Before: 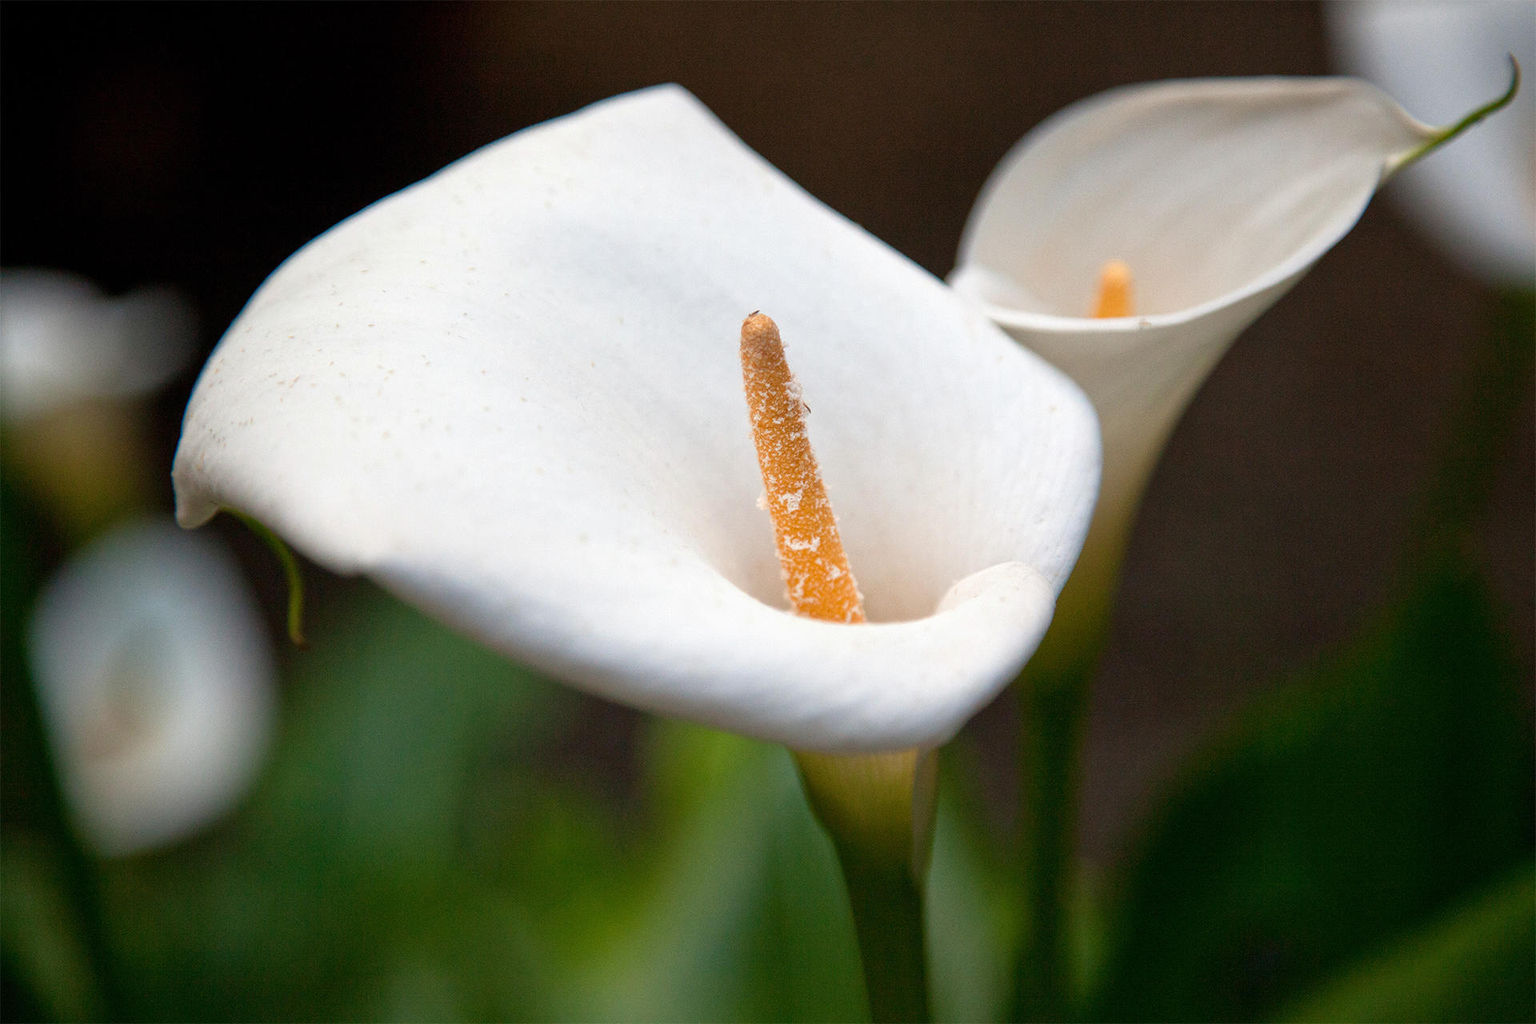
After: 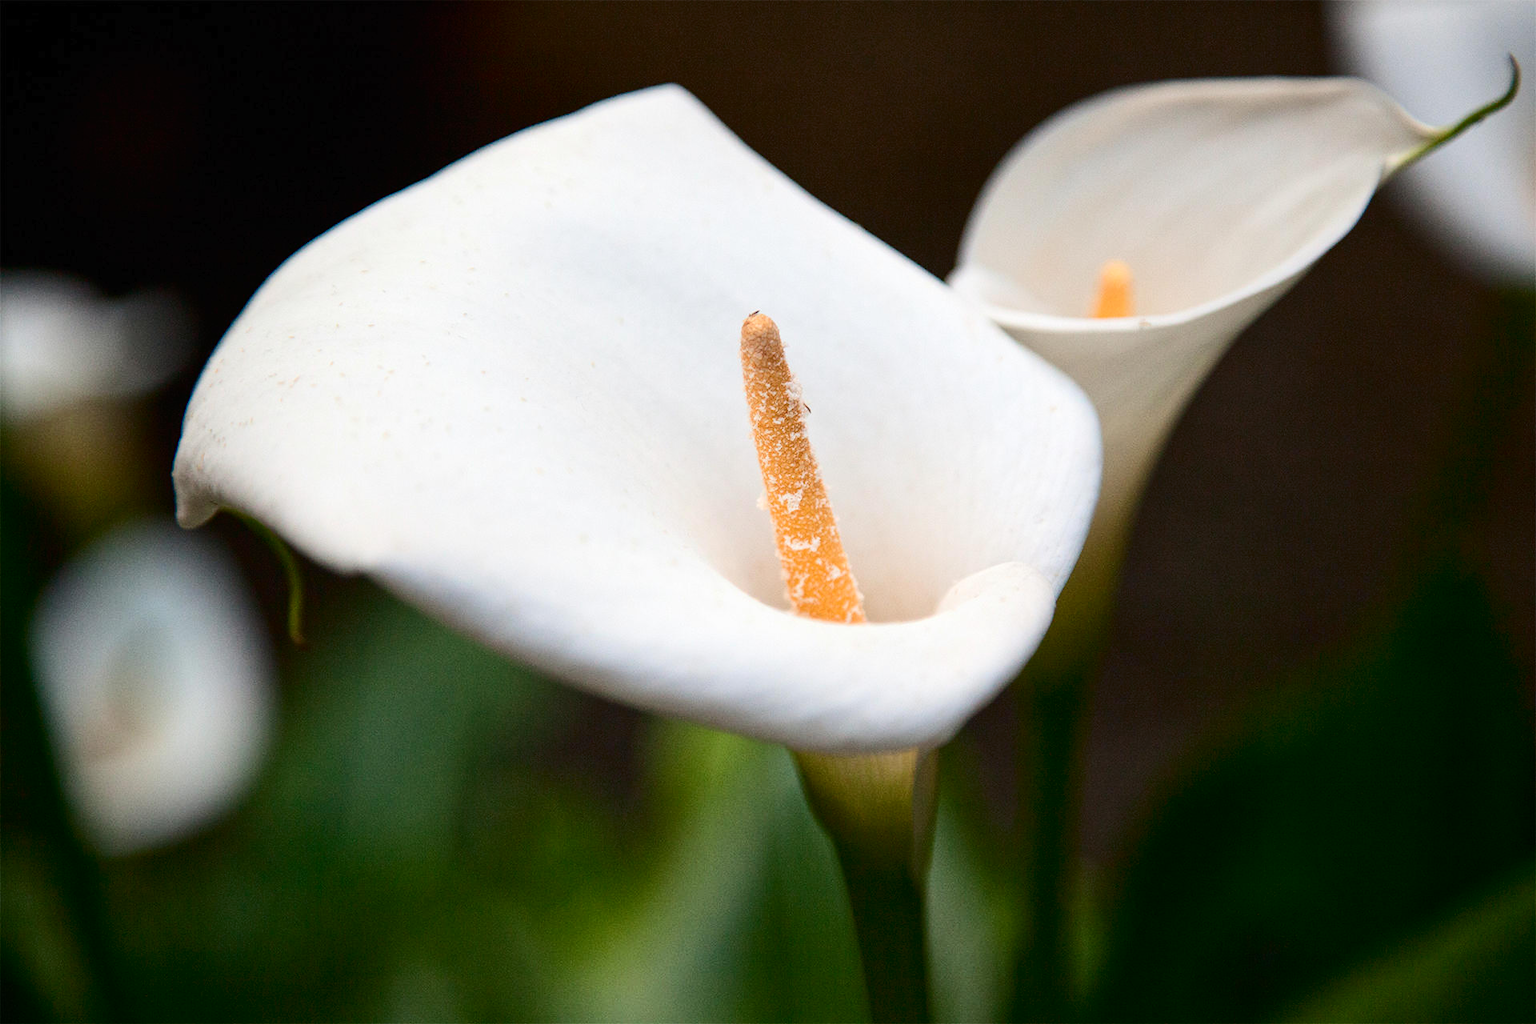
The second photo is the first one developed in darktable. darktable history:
tone curve: curves: ch0 [(0, 0) (0.003, 0.008) (0.011, 0.011) (0.025, 0.018) (0.044, 0.028) (0.069, 0.039) (0.1, 0.056) (0.136, 0.081) (0.177, 0.118) (0.224, 0.164) (0.277, 0.223) (0.335, 0.3) (0.399, 0.399) (0.468, 0.51) (0.543, 0.618) (0.623, 0.71) (0.709, 0.79) (0.801, 0.865) (0.898, 0.93) (1, 1)], color space Lab, independent channels, preserve colors none
